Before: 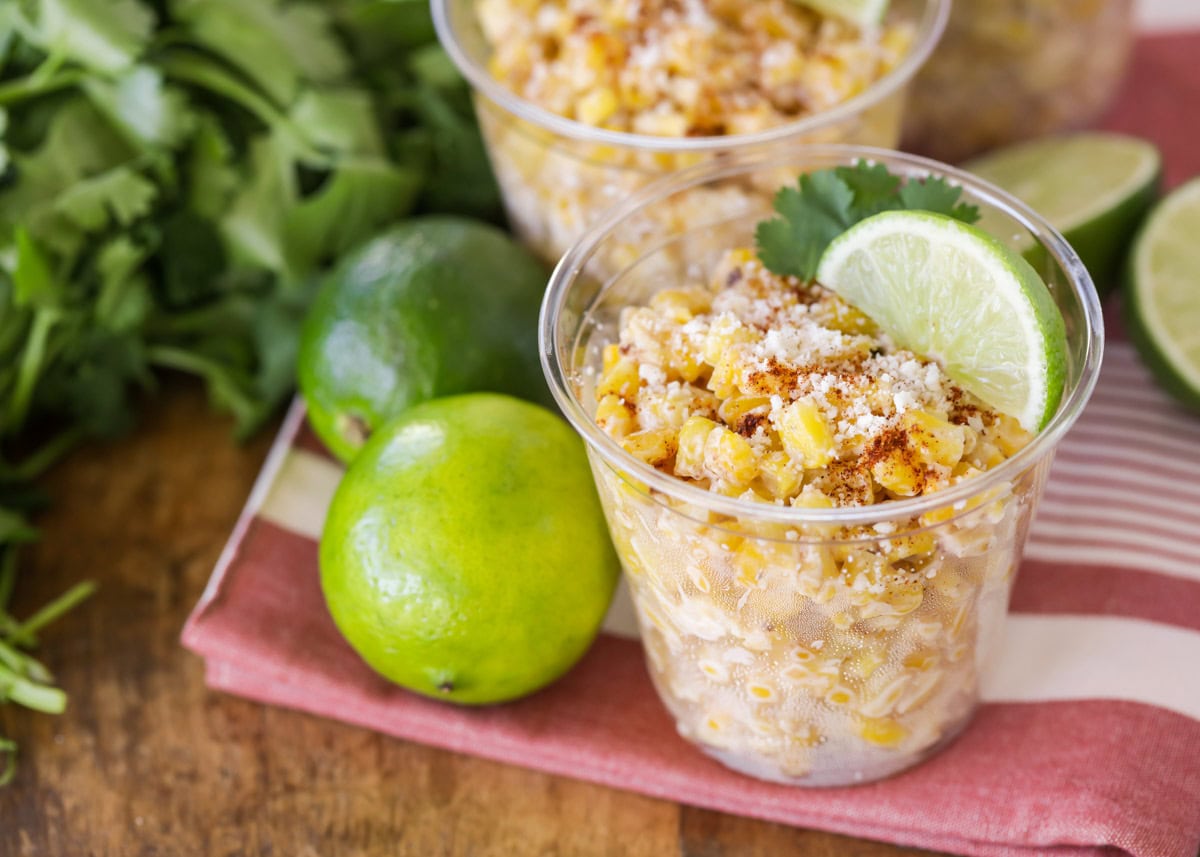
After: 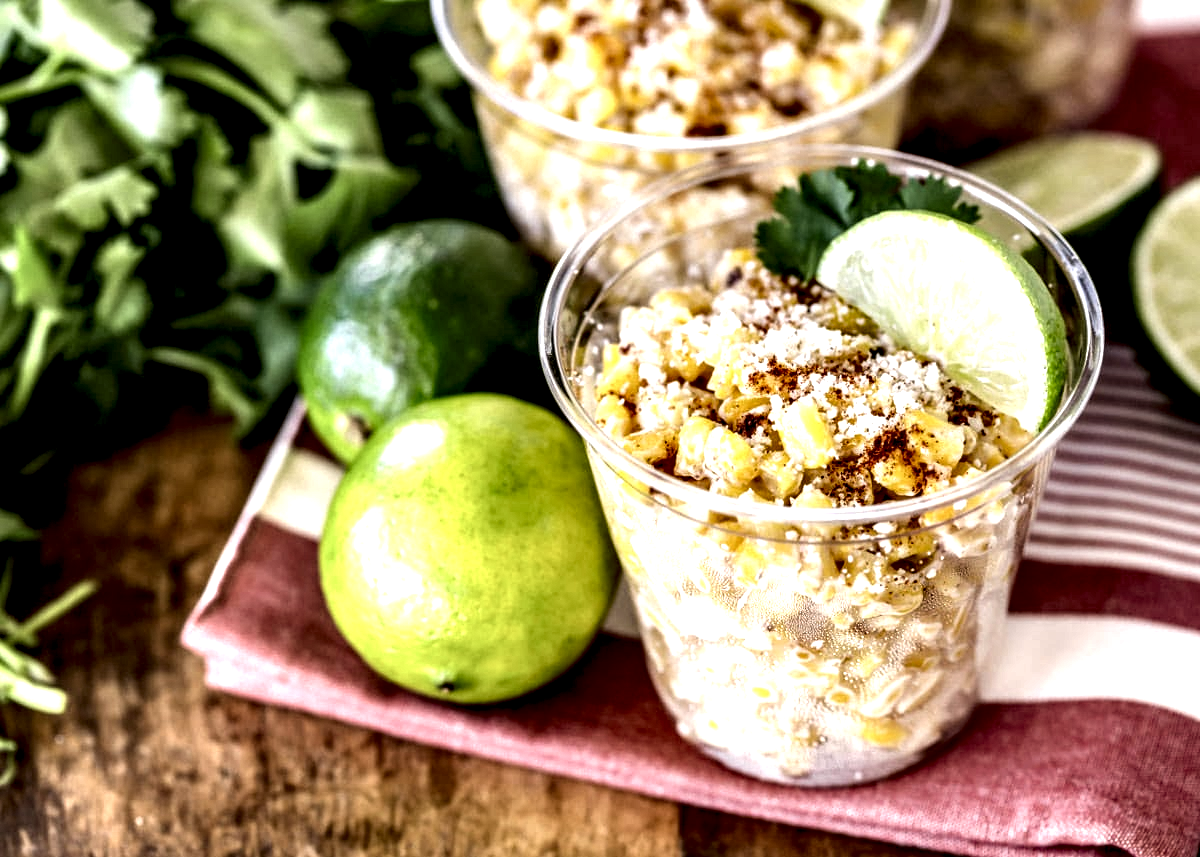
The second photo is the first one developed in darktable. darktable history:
local contrast: highlights 109%, shadows 43%, detail 293%
